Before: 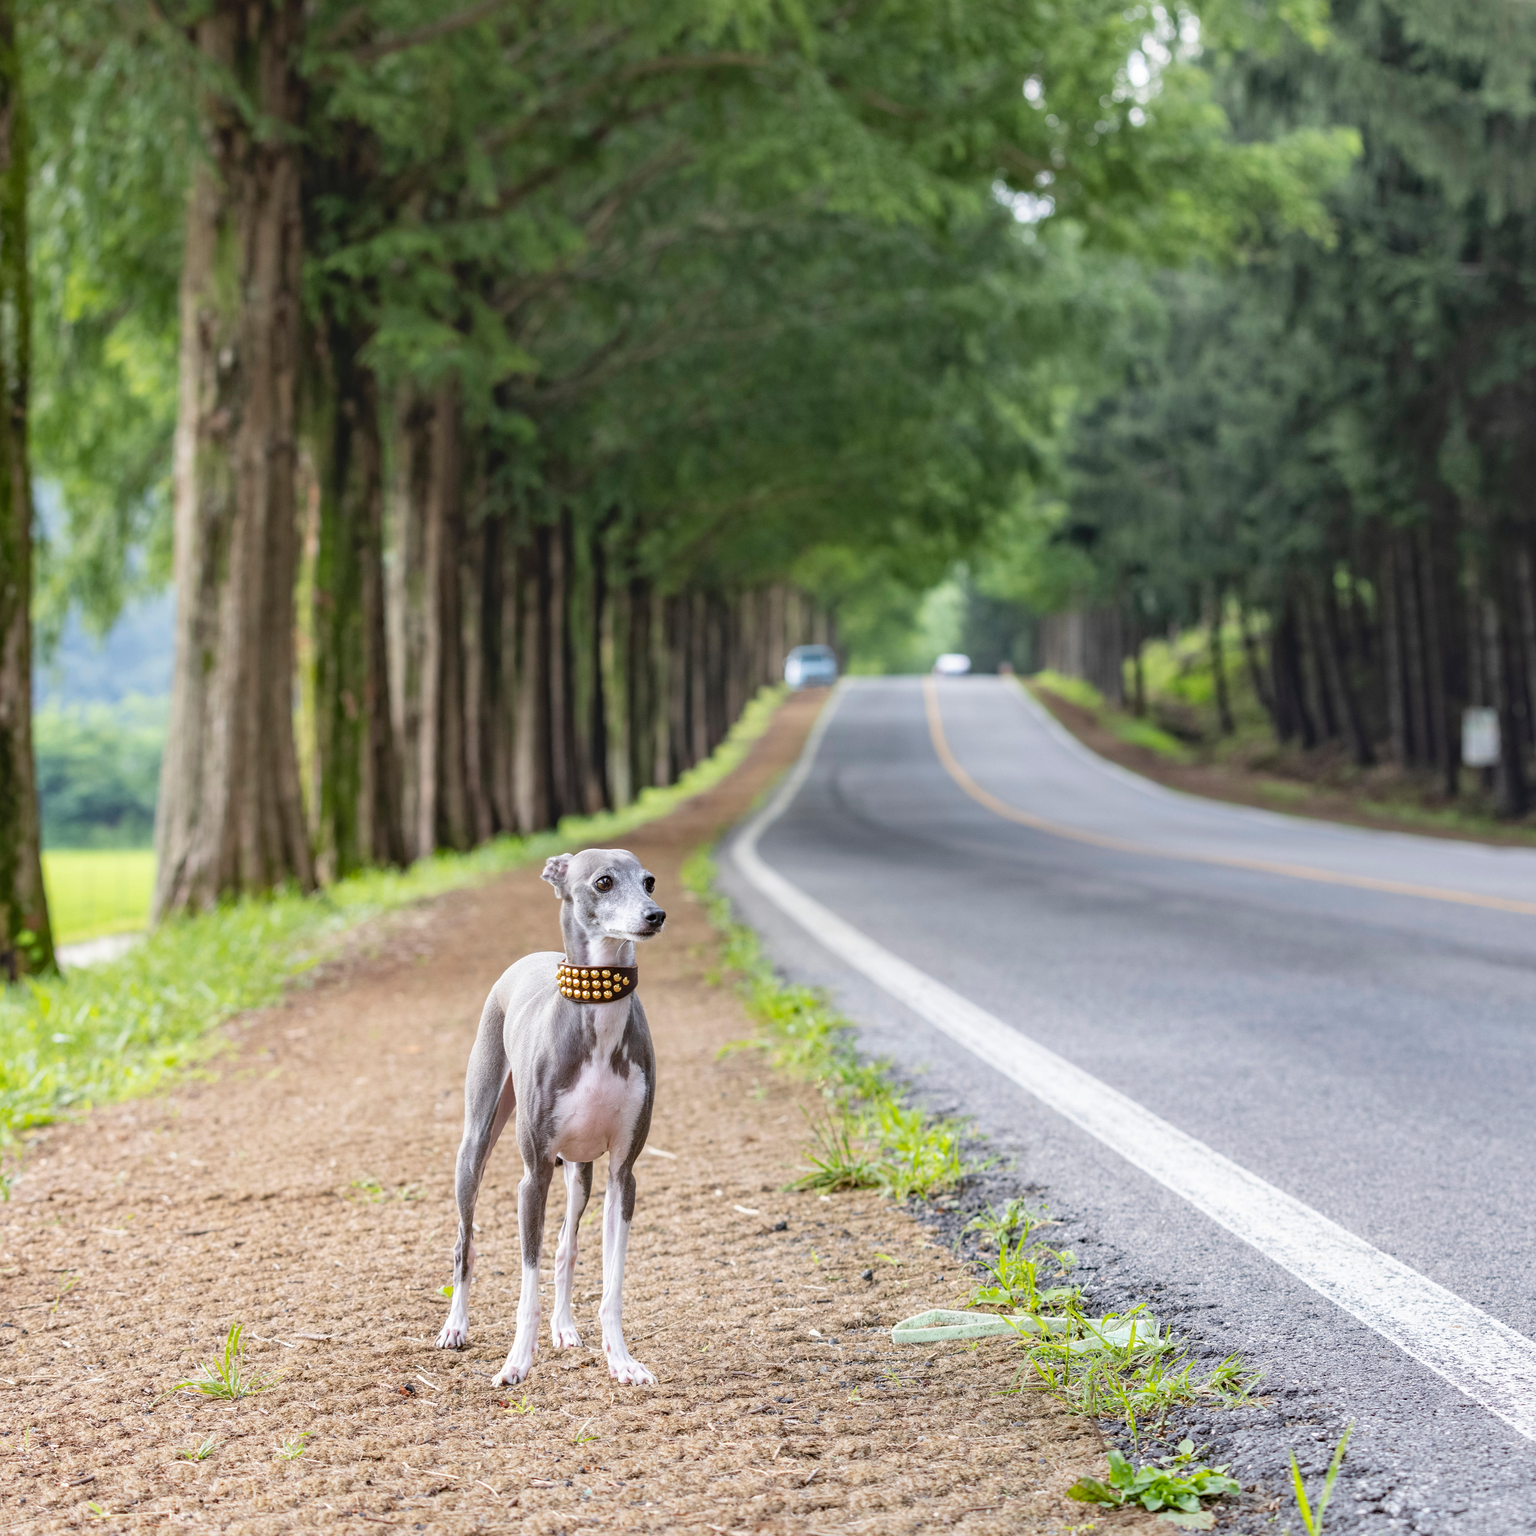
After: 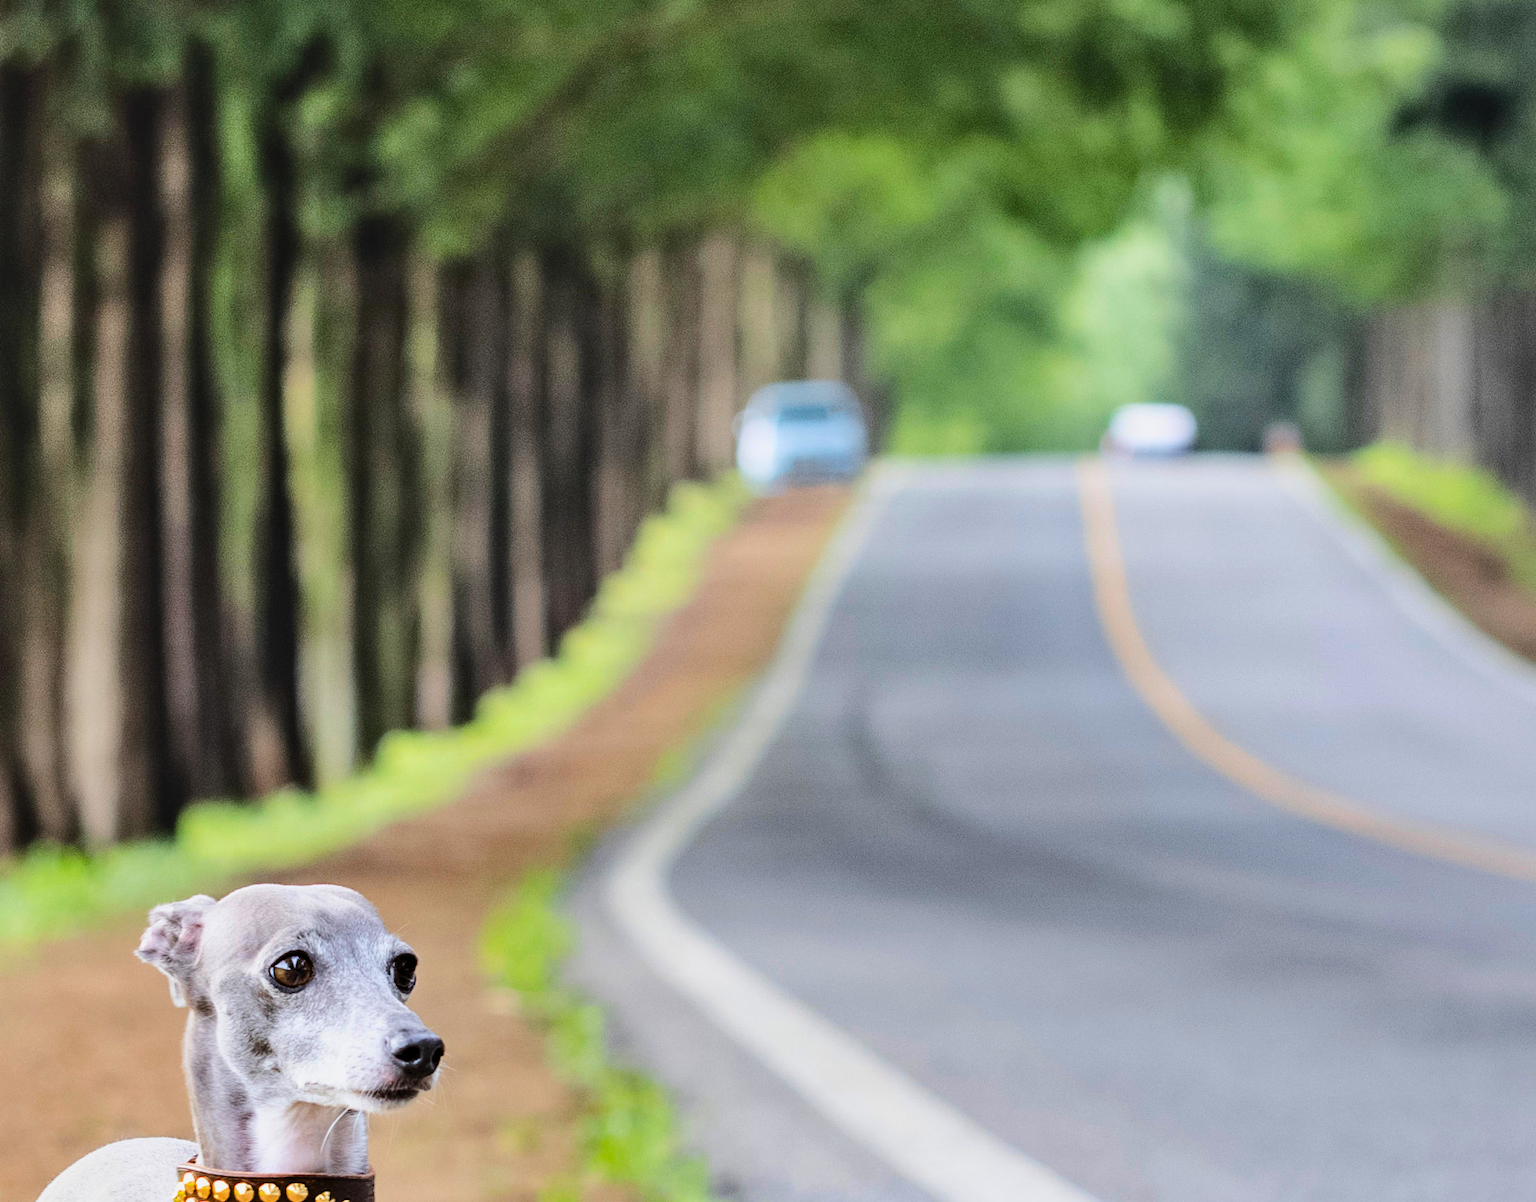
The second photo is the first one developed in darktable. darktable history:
tone curve: curves: ch0 [(0, 0) (0.058, 0.022) (0.265, 0.208) (0.41, 0.417) (0.485, 0.524) (0.638, 0.673) (0.845, 0.828) (0.994, 0.964)]; ch1 [(0, 0) (0.136, 0.146) (0.317, 0.34) (0.382, 0.408) (0.469, 0.482) (0.498, 0.497) (0.557, 0.573) (0.644, 0.643) (0.725, 0.765) (1, 1)]; ch2 [(0, 0) (0.352, 0.403) (0.45, 0.469) (0.502, 0.504) (0.54, 0.524) (0.592, 0.566) (0.638, 0.599) (1, 1)], color space Lab, linked channels, preserve colors none
shadows and highlights: highlights color adjustment 78.89%, soften with gaussian
crop: left 31.637%, top 31.93%, right 27.805%, bottom 36.311%
contrast brightness saturation: contrast 0.198, brightness 0.166, saturation 0.218
